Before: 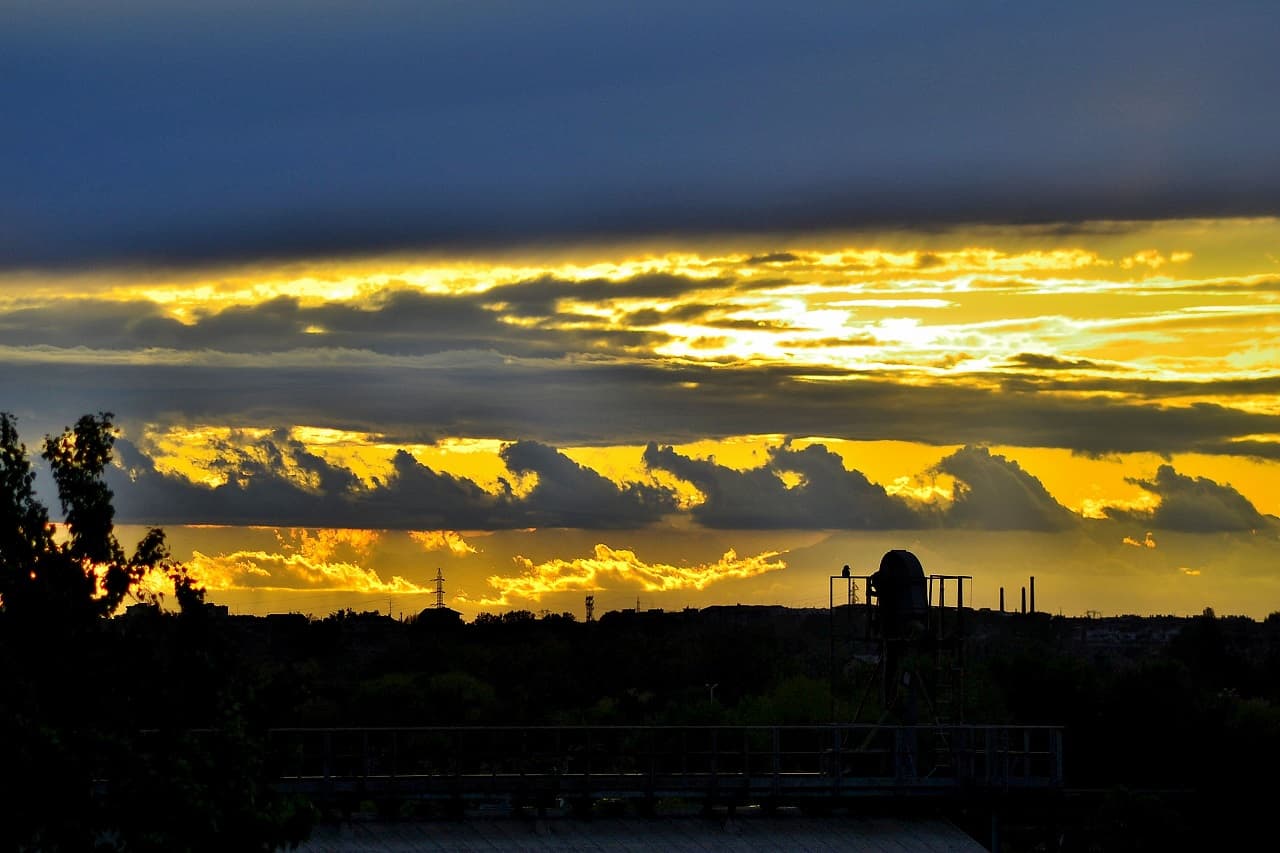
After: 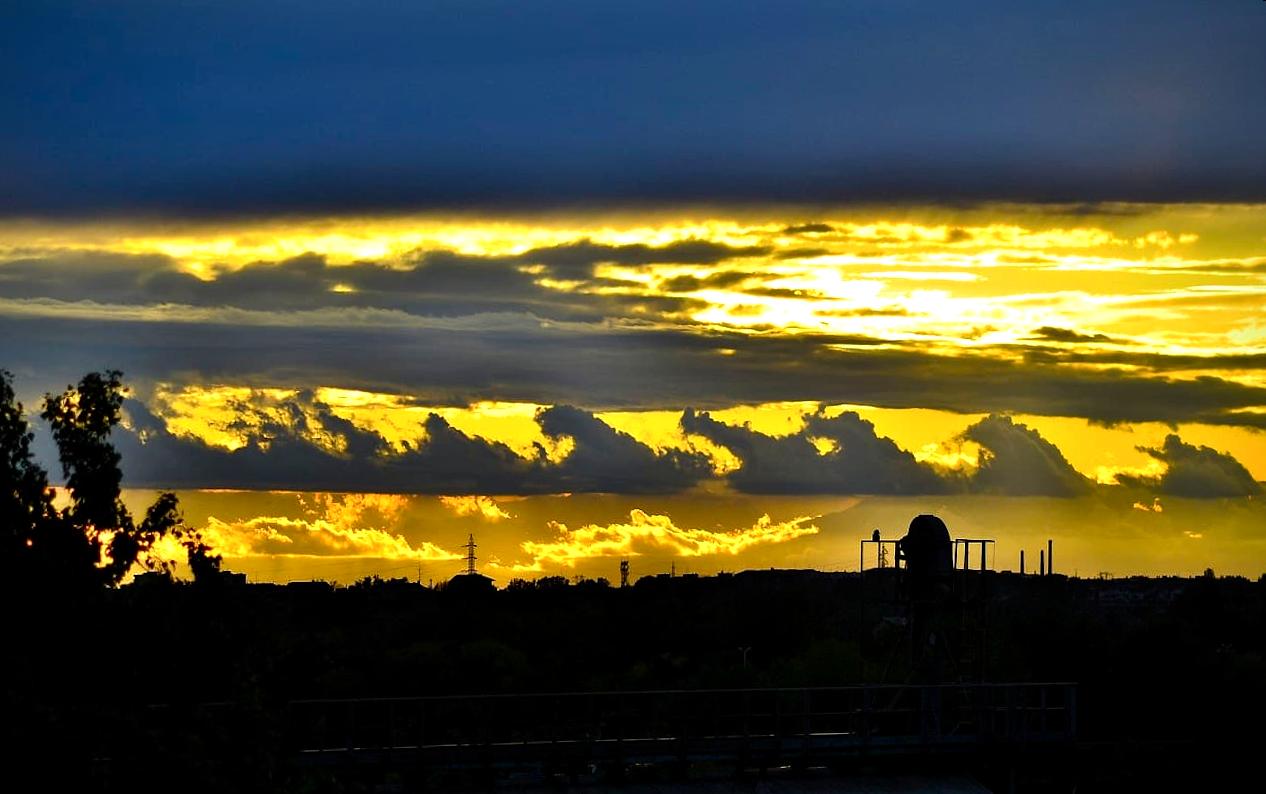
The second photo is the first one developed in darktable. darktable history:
vignetting: saturation 0, unbound false
color balance rgb: shadows lift › luminance -20%, power › hue 72.24°, highlights gain › luminance 15%, global offset › hue 171.6°, perceptual saturation grading › highlights -15%, perceptual saturation grading › shadows 25%, global vibrance 35%, contrast 10%
rotate and perspective: rotation 0.679°, lens shift (horizontal) 0.136, crop left 0.009, crop right 0.991, crop top 0.078, crop bottom 0.95
